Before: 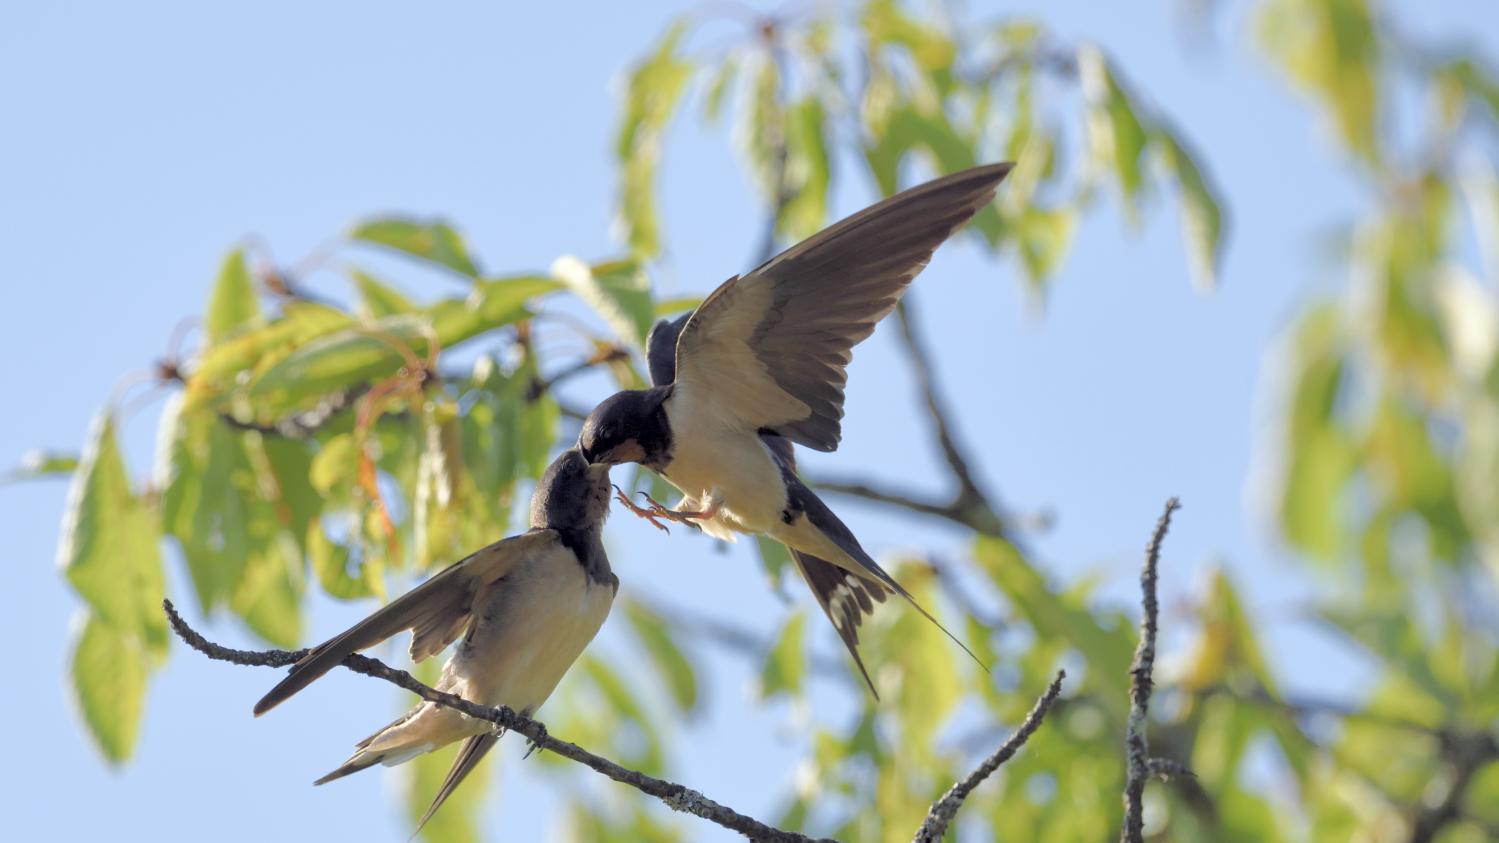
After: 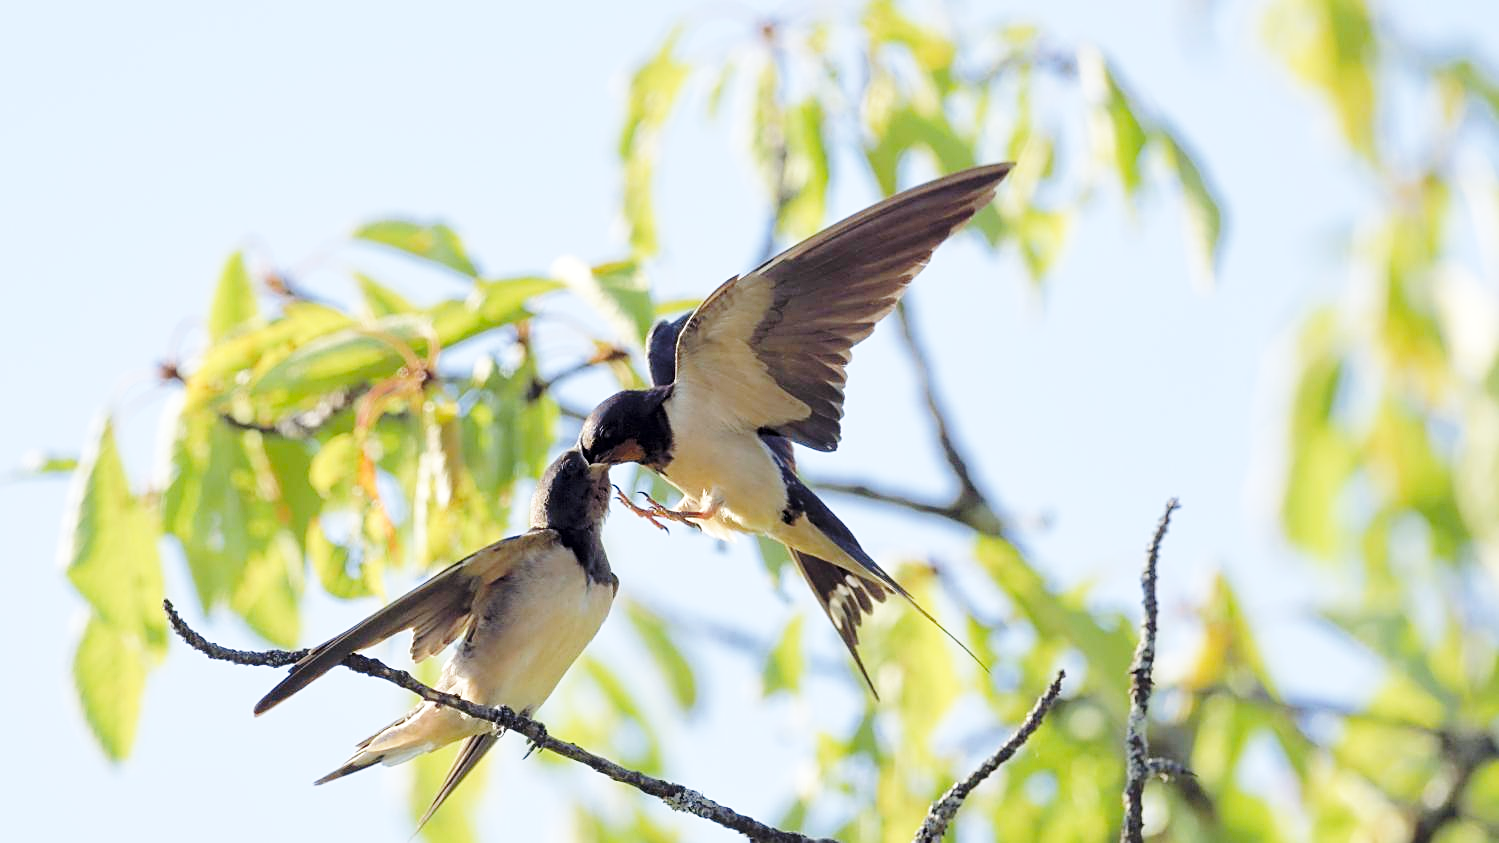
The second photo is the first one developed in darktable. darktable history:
base curve: curves: ch0 [(0, 0) (0.036, 0.037) (0.121, 0.228) (0.46, 0.76) (0.859, 0.983) (1, 1)], preserve colors none
color balance rgb: global vibrance 10%
sharpen: on, module defaults
